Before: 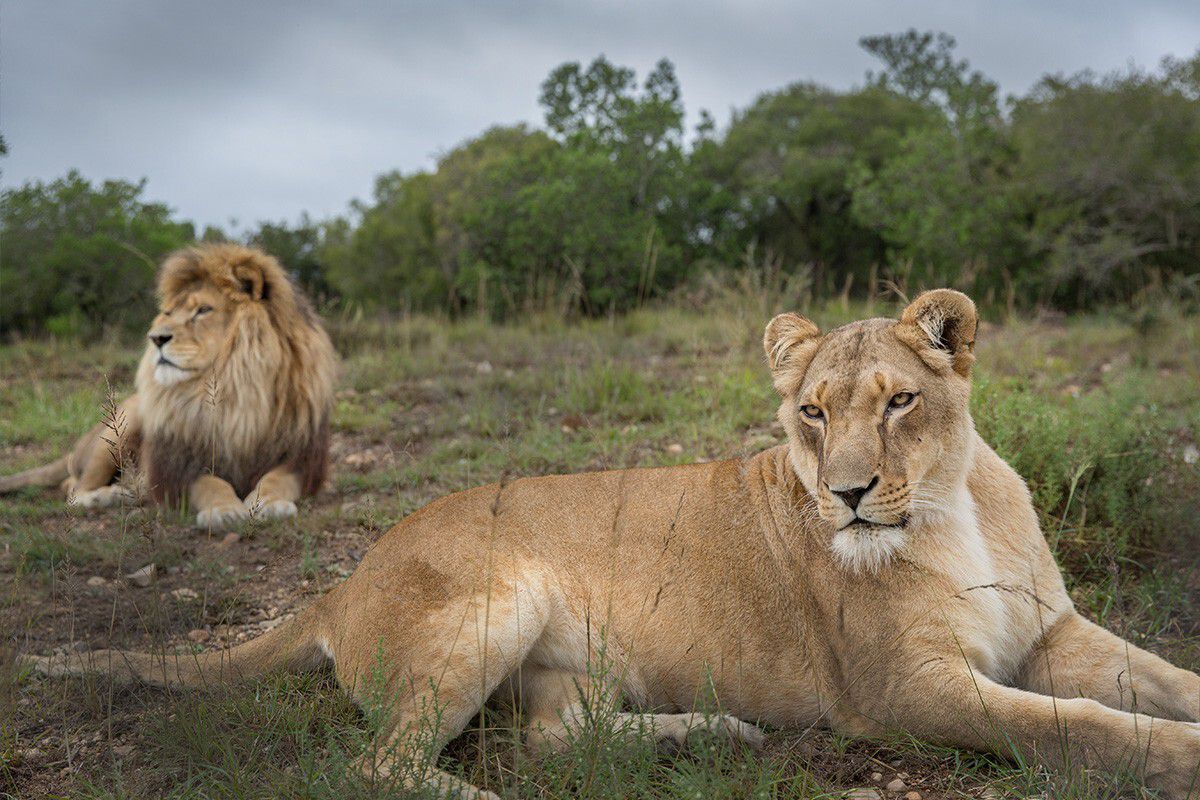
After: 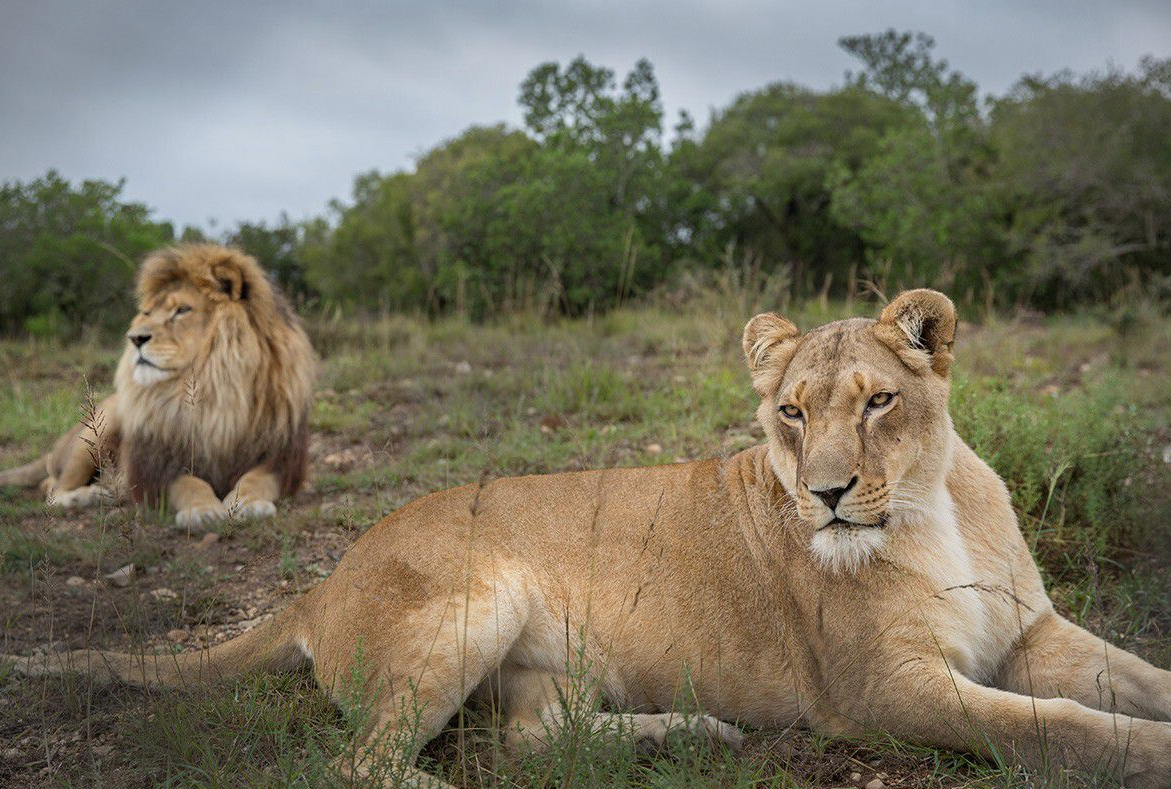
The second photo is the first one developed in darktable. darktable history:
crop and rotate: left 1.774%, right 0.633%, bottom 1.28%
vignetting: fall-off start 91.19%
